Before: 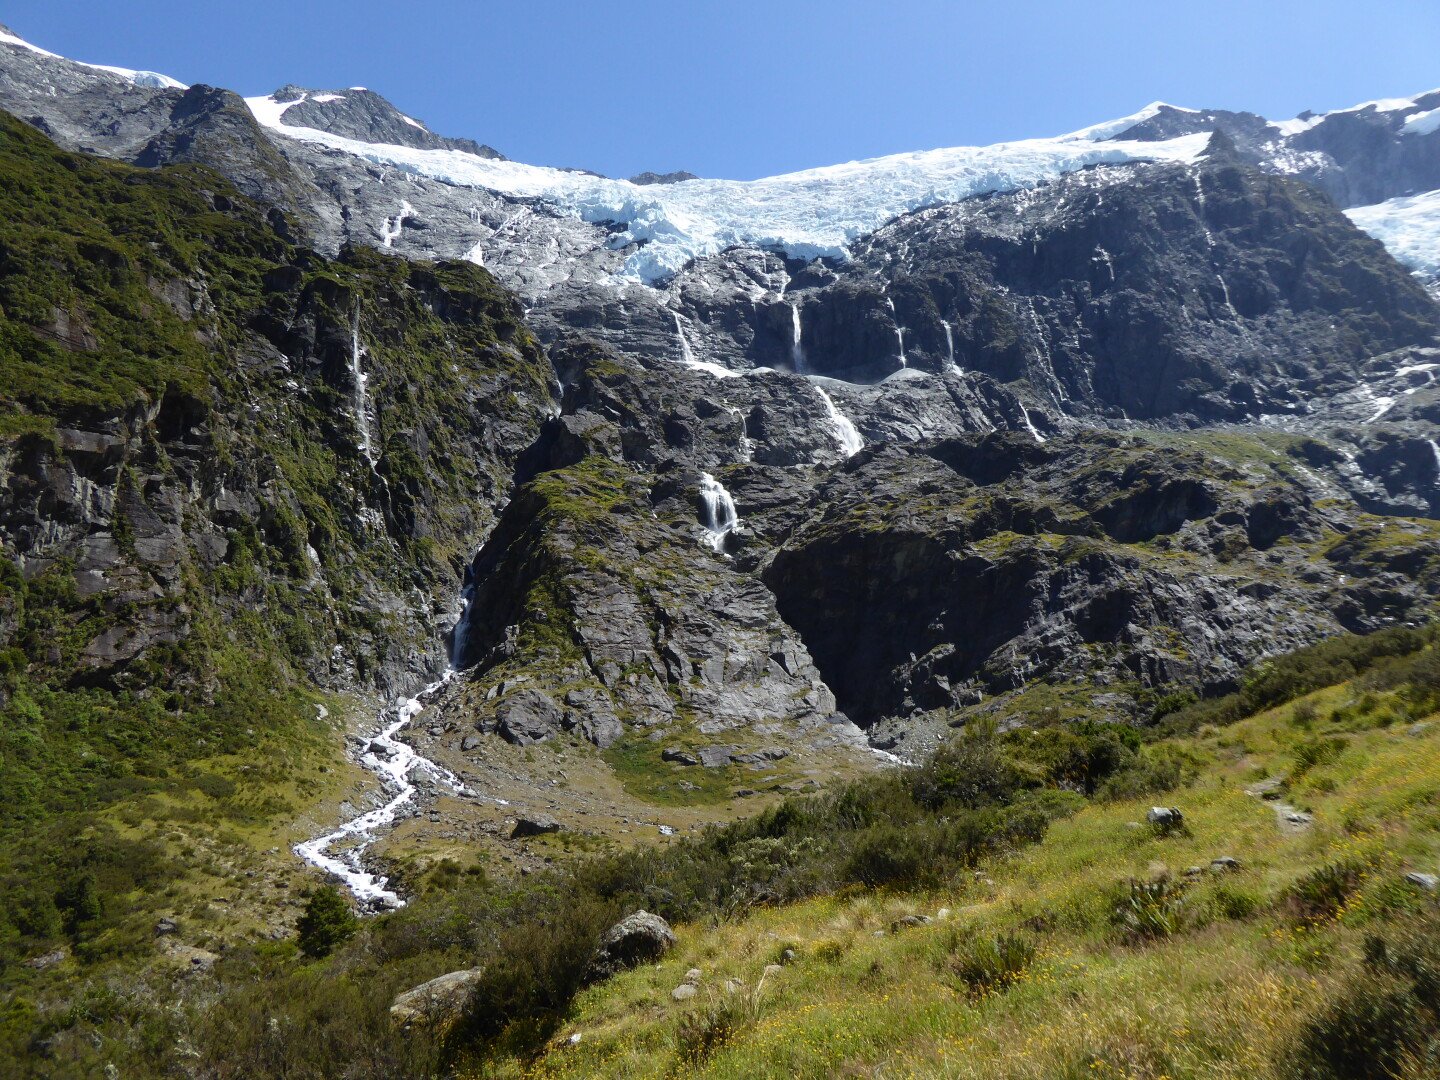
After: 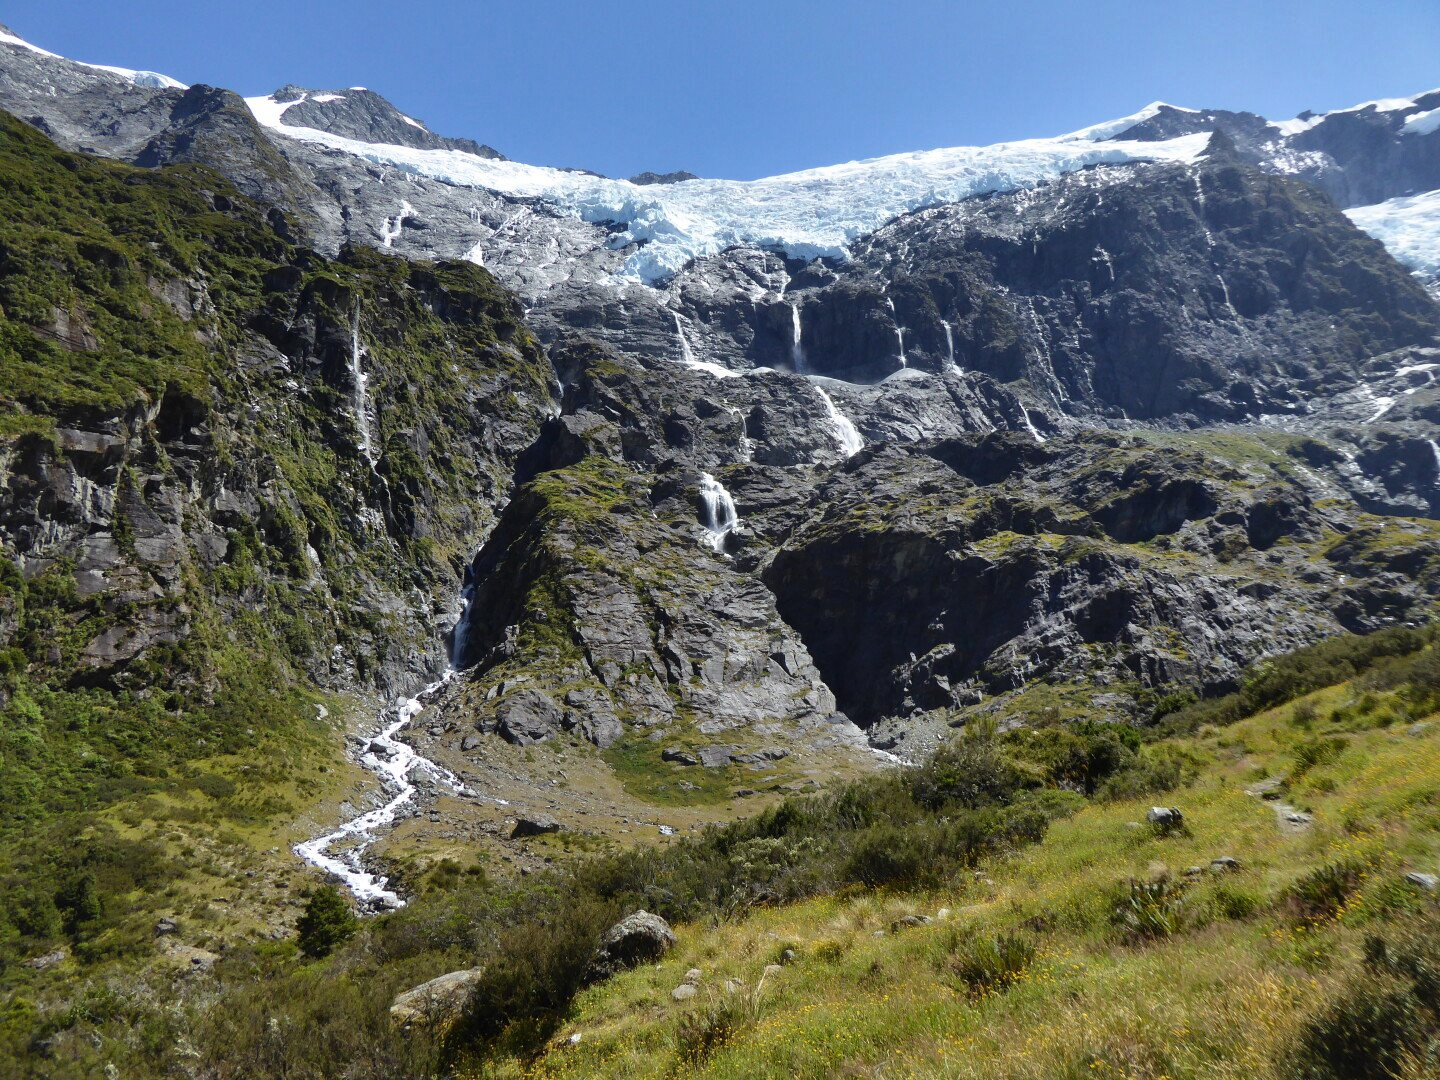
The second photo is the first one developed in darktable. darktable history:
shadows and highlights: radius 101.22, shadows 50.75, highlights -66.02, shadows color adjustment 98.01%, highlights color adjustment 58.99%, soften with gaussian
